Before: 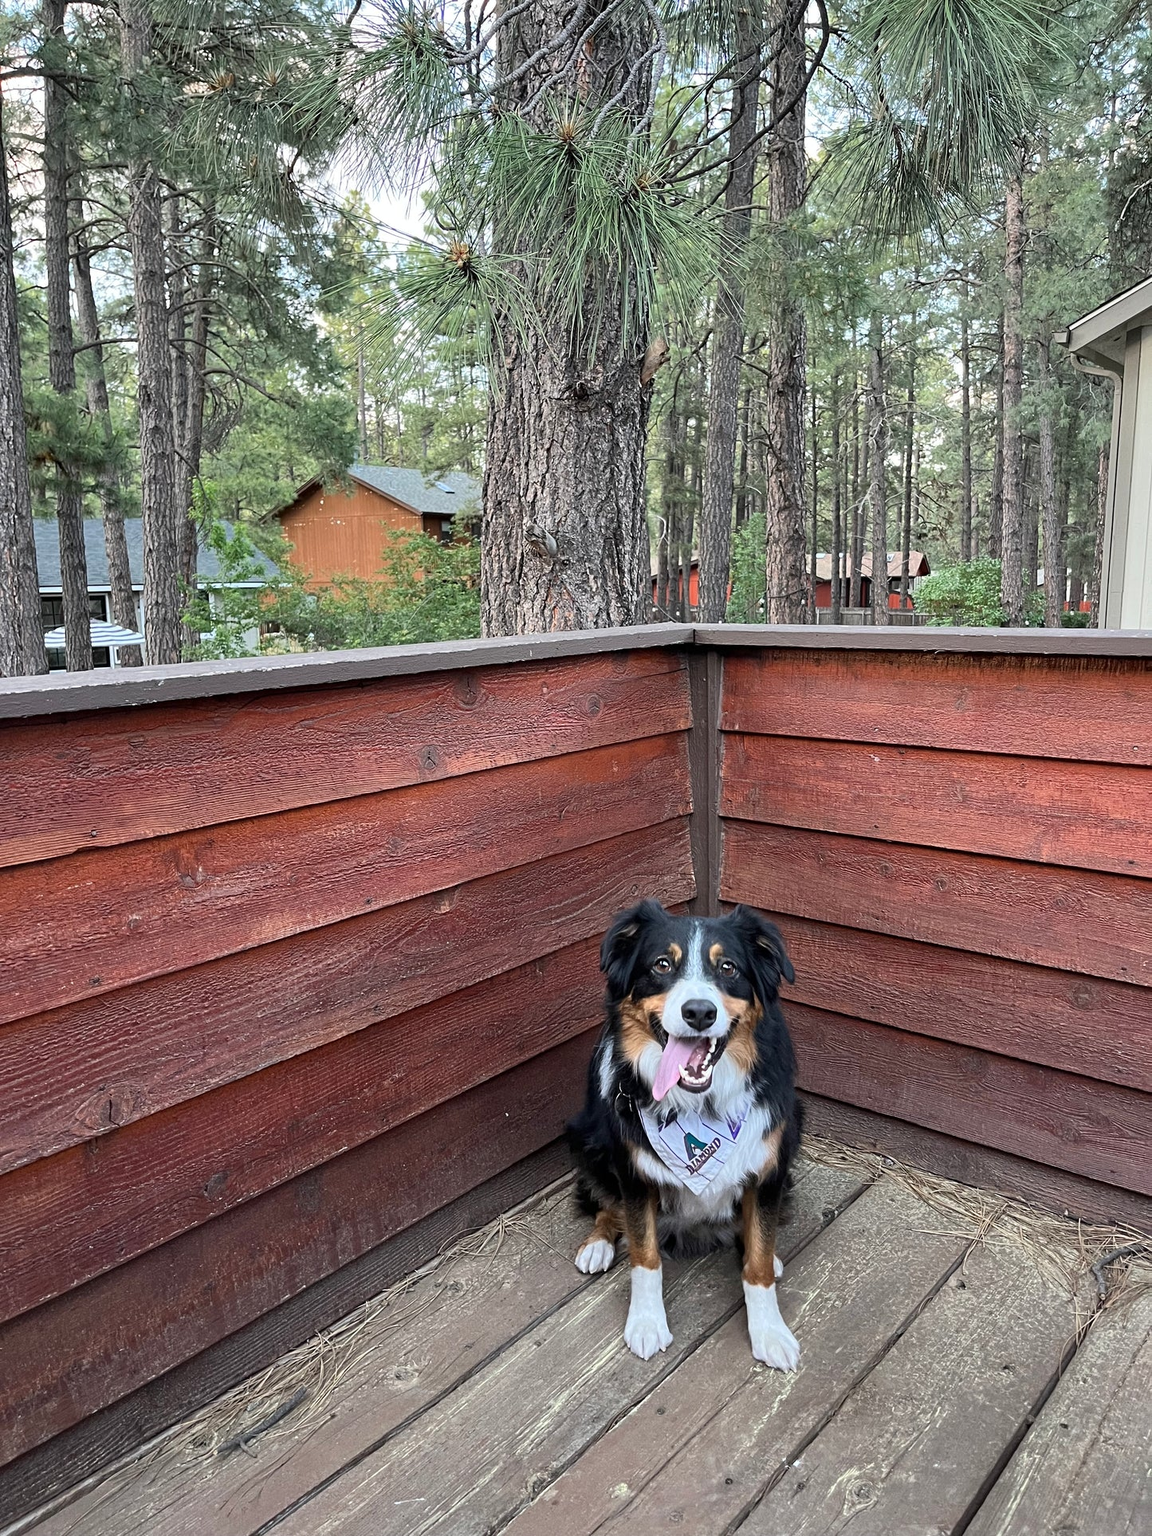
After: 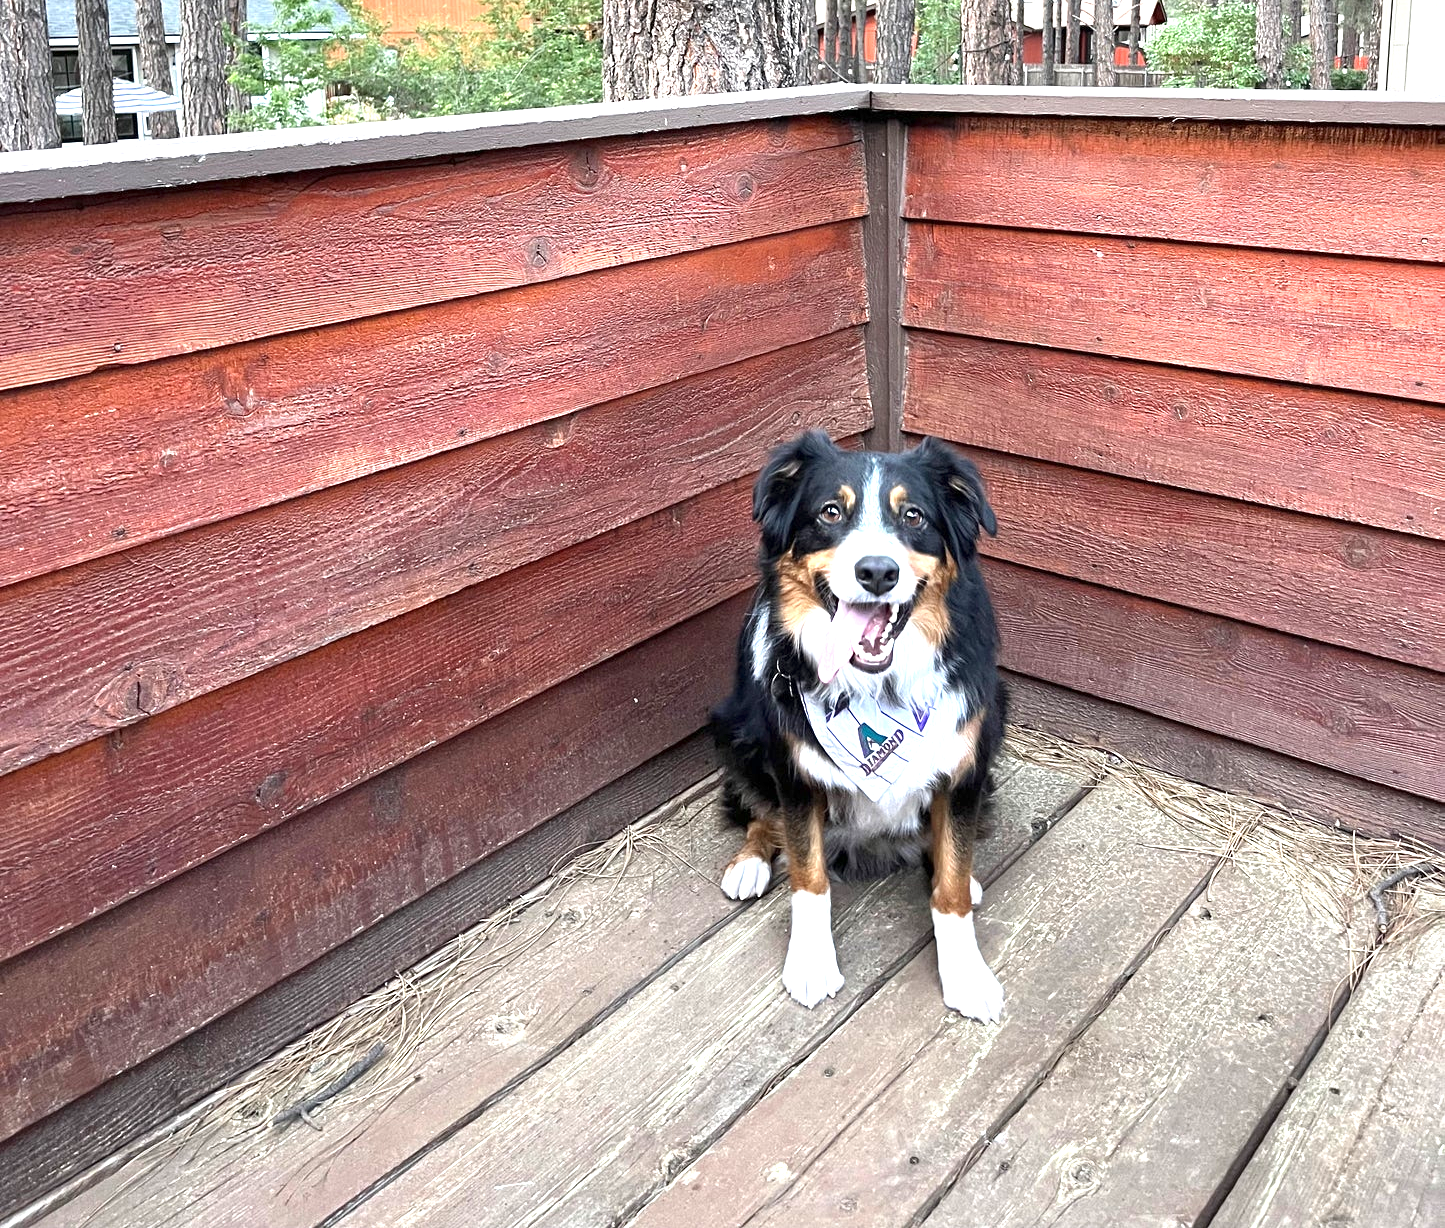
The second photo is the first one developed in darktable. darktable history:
crop and rotate: top 36.268%
exposure: exposure 1.153 EV, compensate exposure bias true, compensate highlight preservation false
